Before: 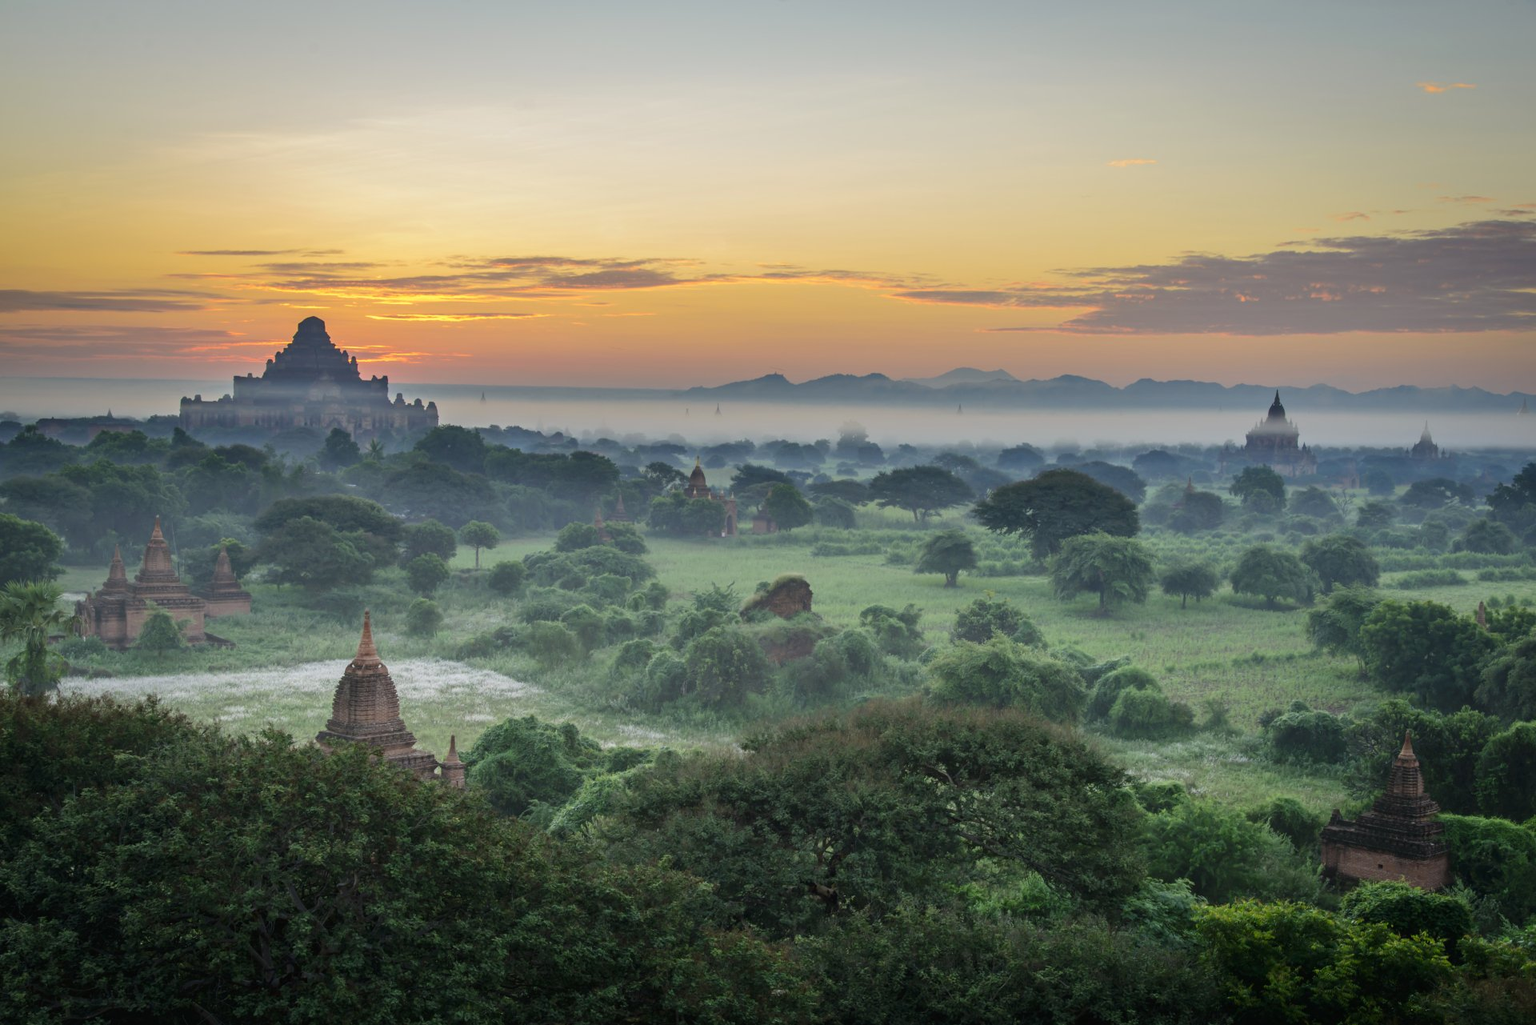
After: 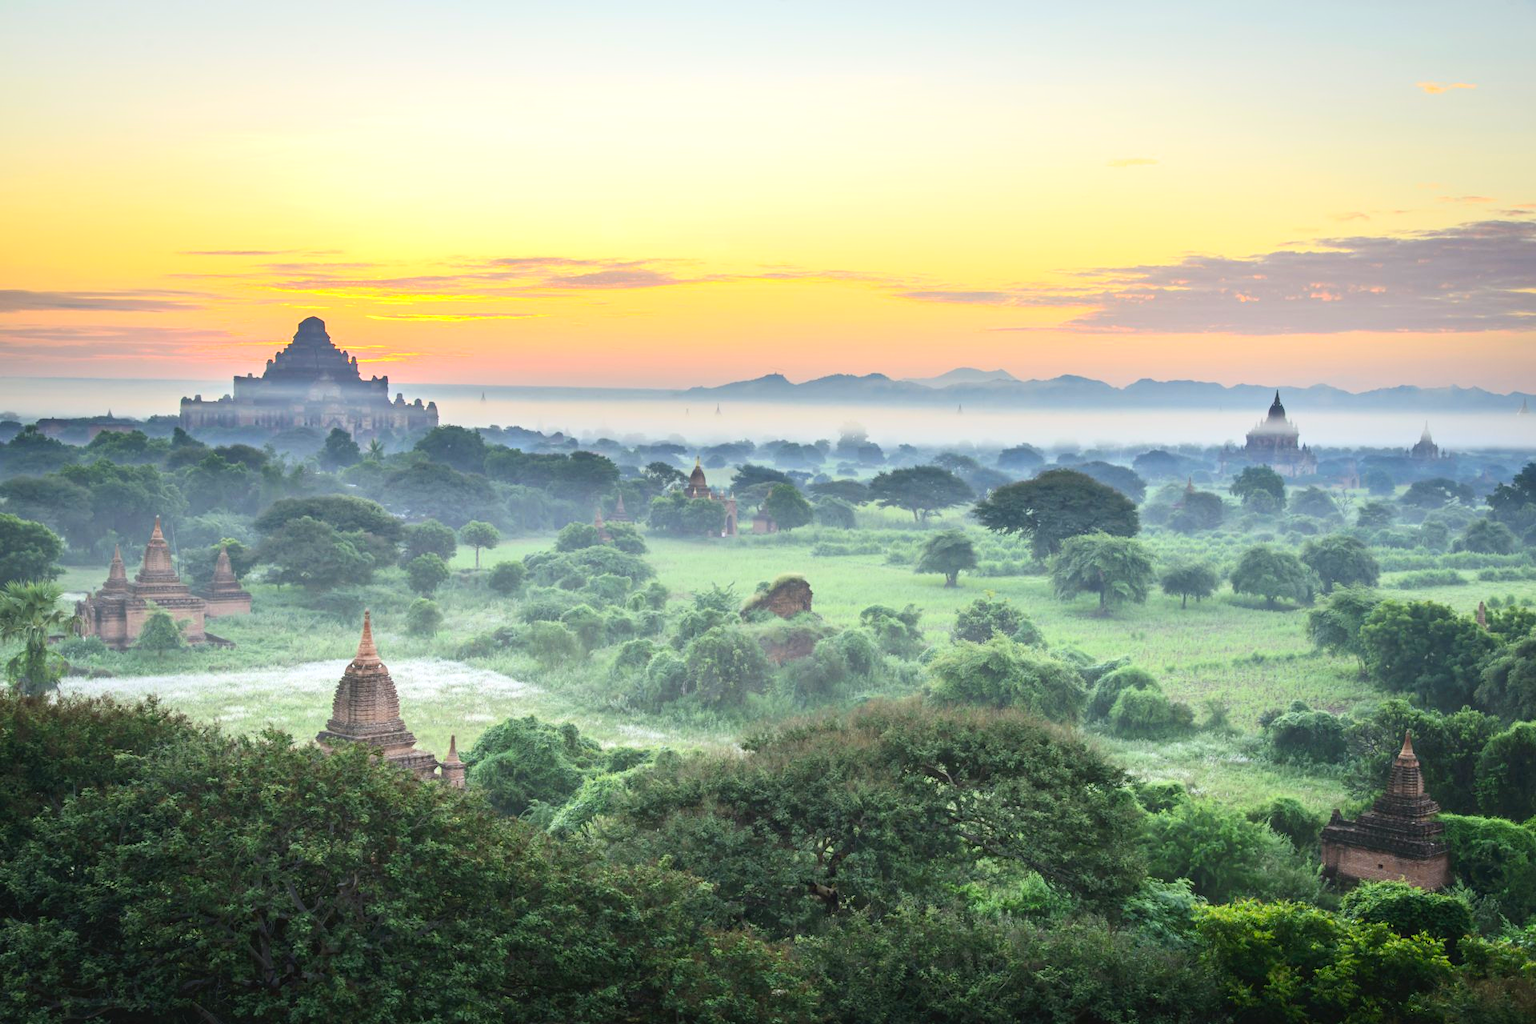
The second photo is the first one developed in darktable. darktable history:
contrast brightness saturation: contrast 0.197, brightness 0.165, saturation 0.225
exposure: black level correction 0, exposure 0.693 EV, compensate highlight preservation false
